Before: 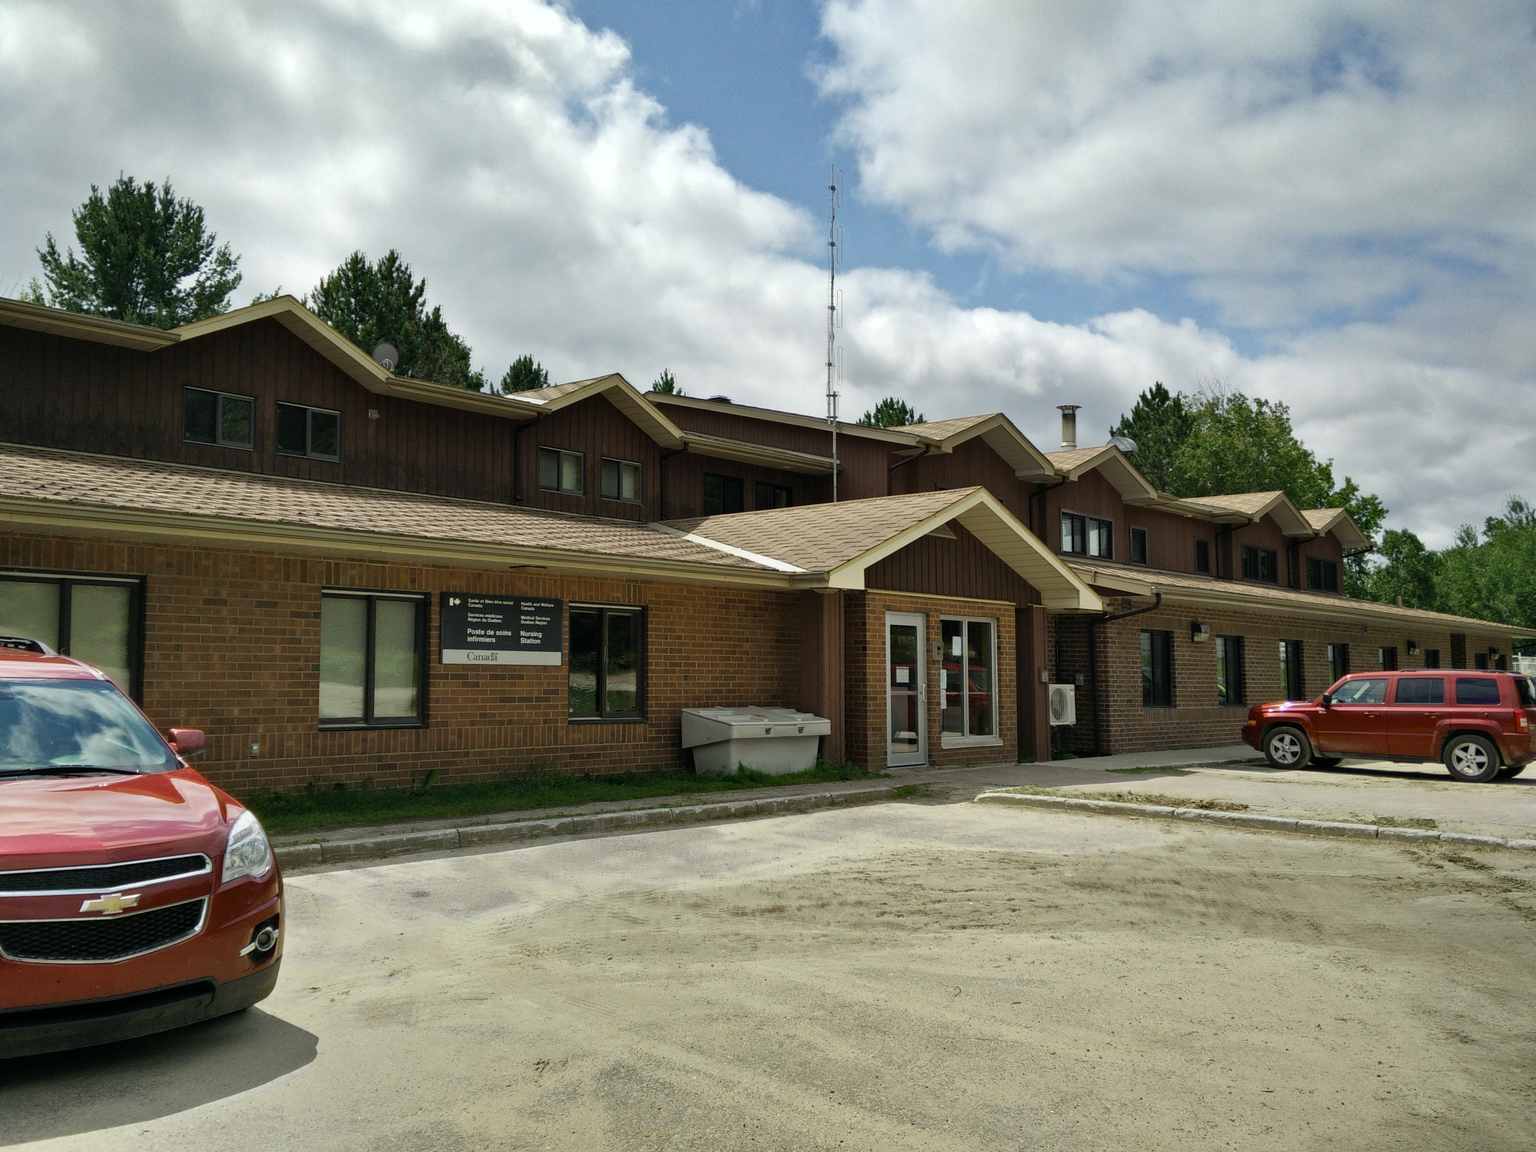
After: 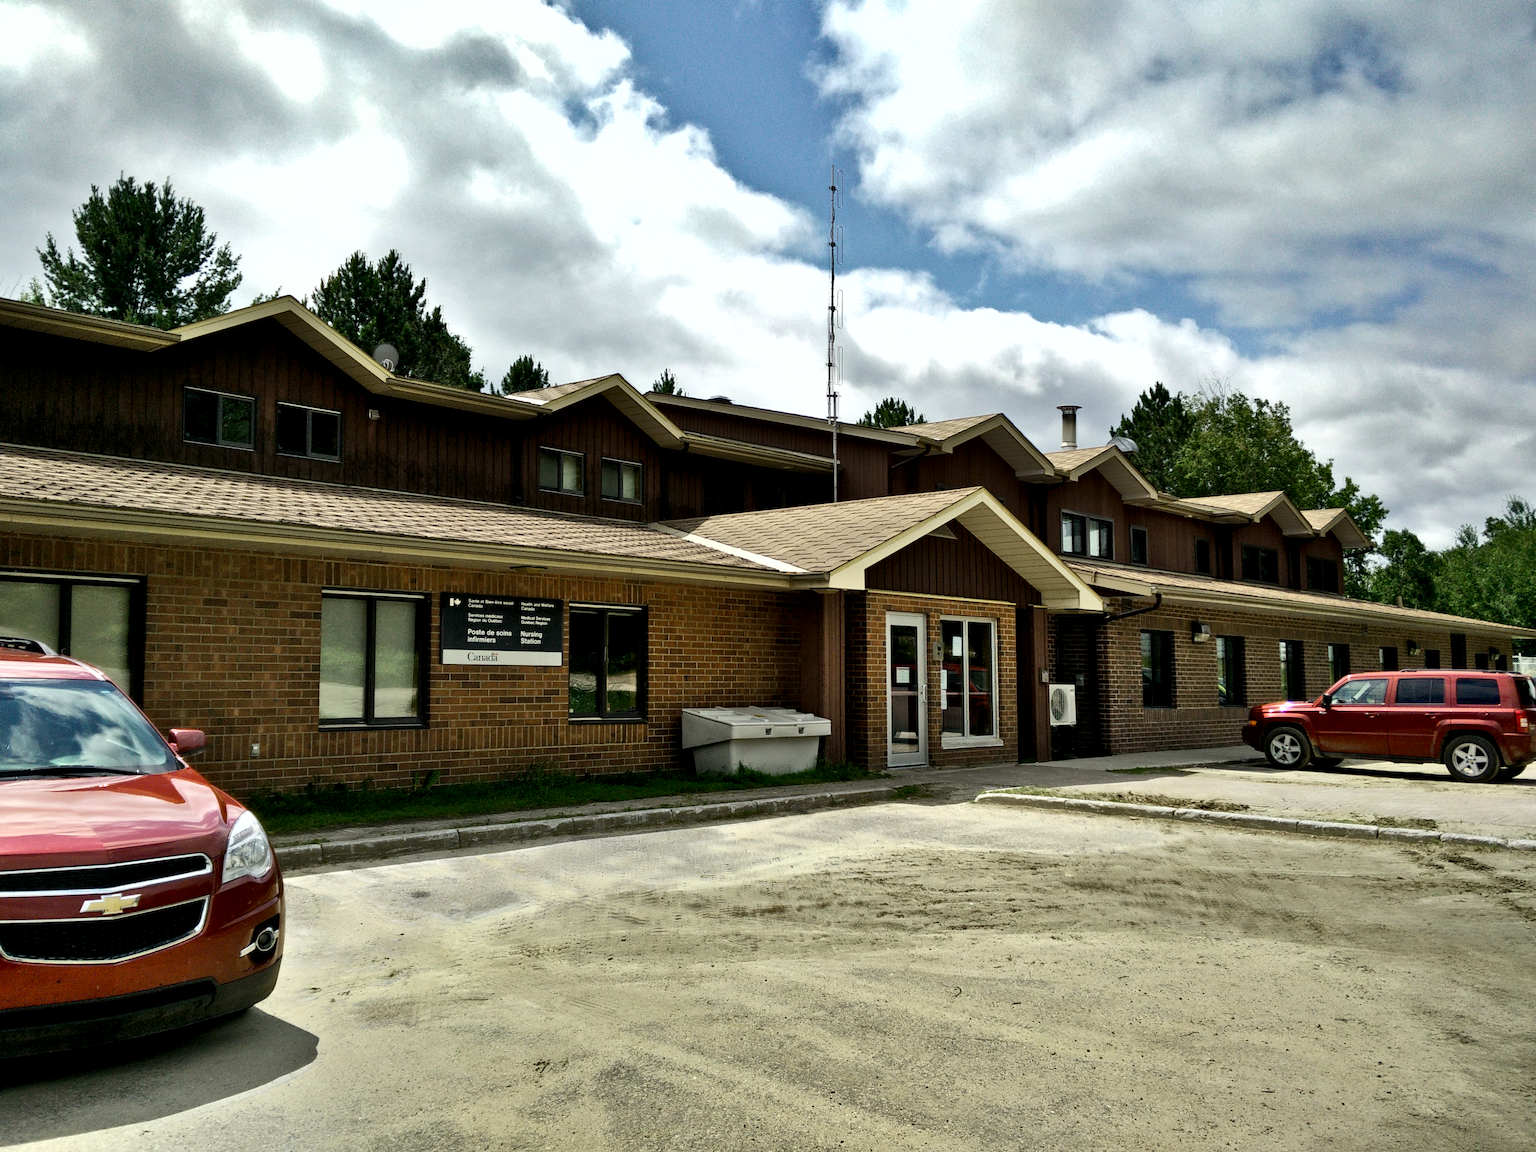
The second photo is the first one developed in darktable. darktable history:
shadows and highlights: low approximation 0.01, soften with gaussian
exposure: black level correction 0.009, exposure -0.159 EV, compensate highlight preservation false
tone equalizer: -8 EV -0.75 EV, -7 EV -0.7 EV, -6 EV -0.6 EV, -5 EV -0.4 EV, -3 EV 0.4 EV, -2 EV 0.6 EV, -1 EV 0.7 EV, +0 EV 0.75 EV, edges refinement/feathering 500, mask exposure compensation -1.57 EV, preserve details no
